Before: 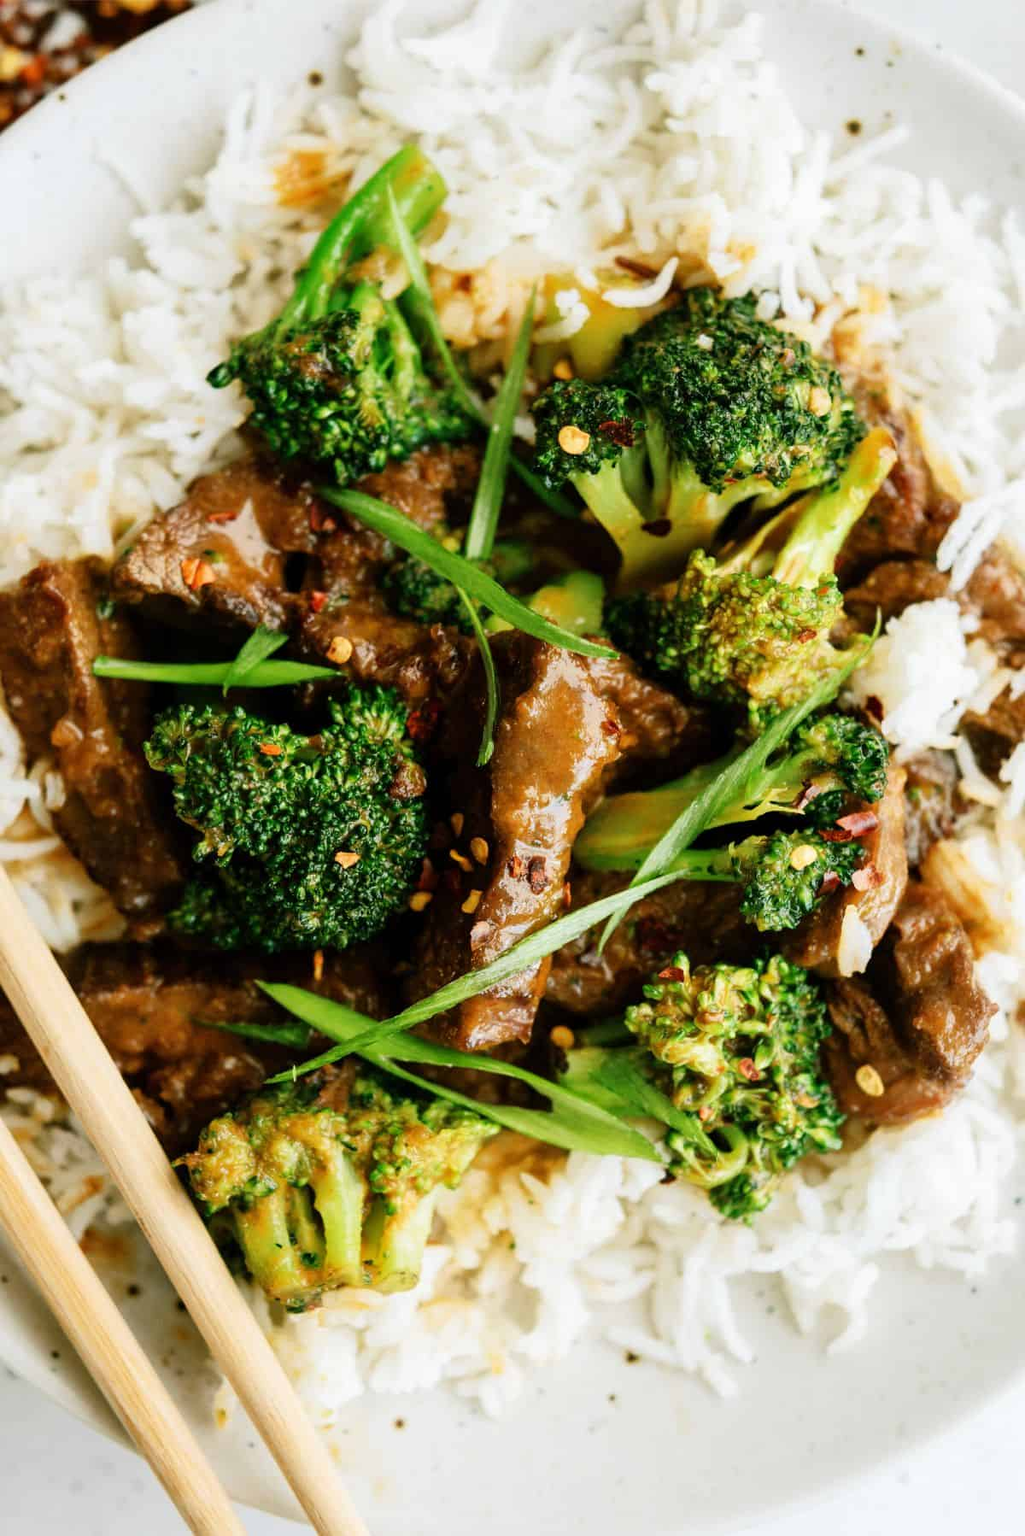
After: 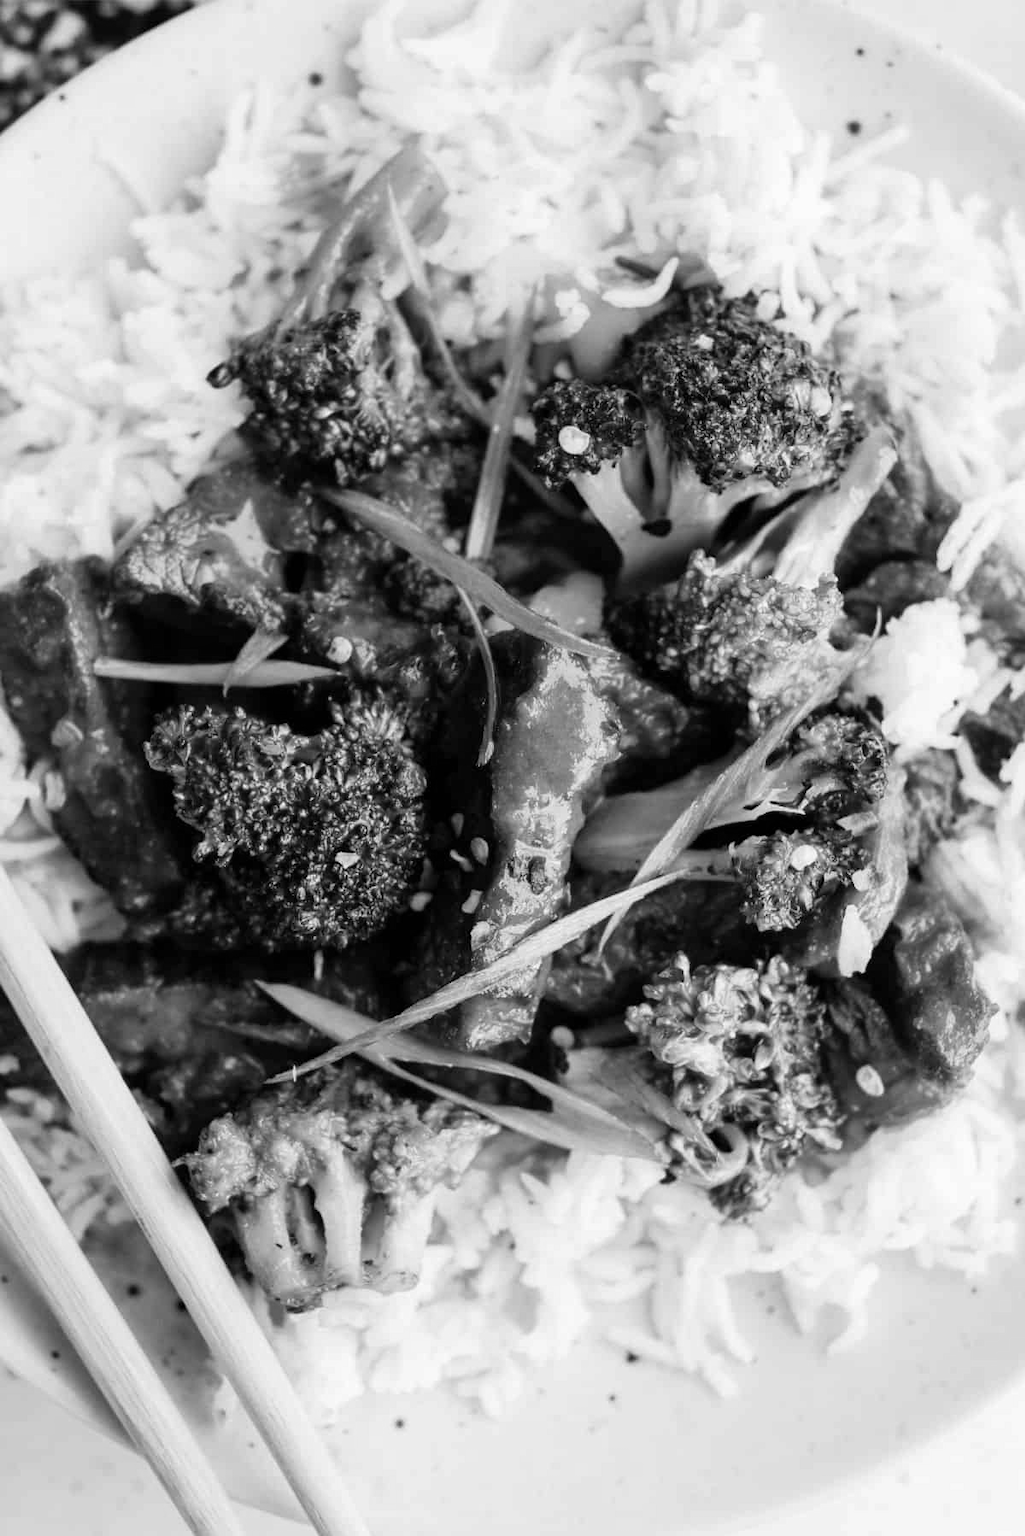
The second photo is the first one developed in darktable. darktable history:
velvia: strength 15%
base curve: curves: ch0 [(0, 0) (0.297, 0.298) (1, 1)], preserve colors none
monochrome: on, module defaults
